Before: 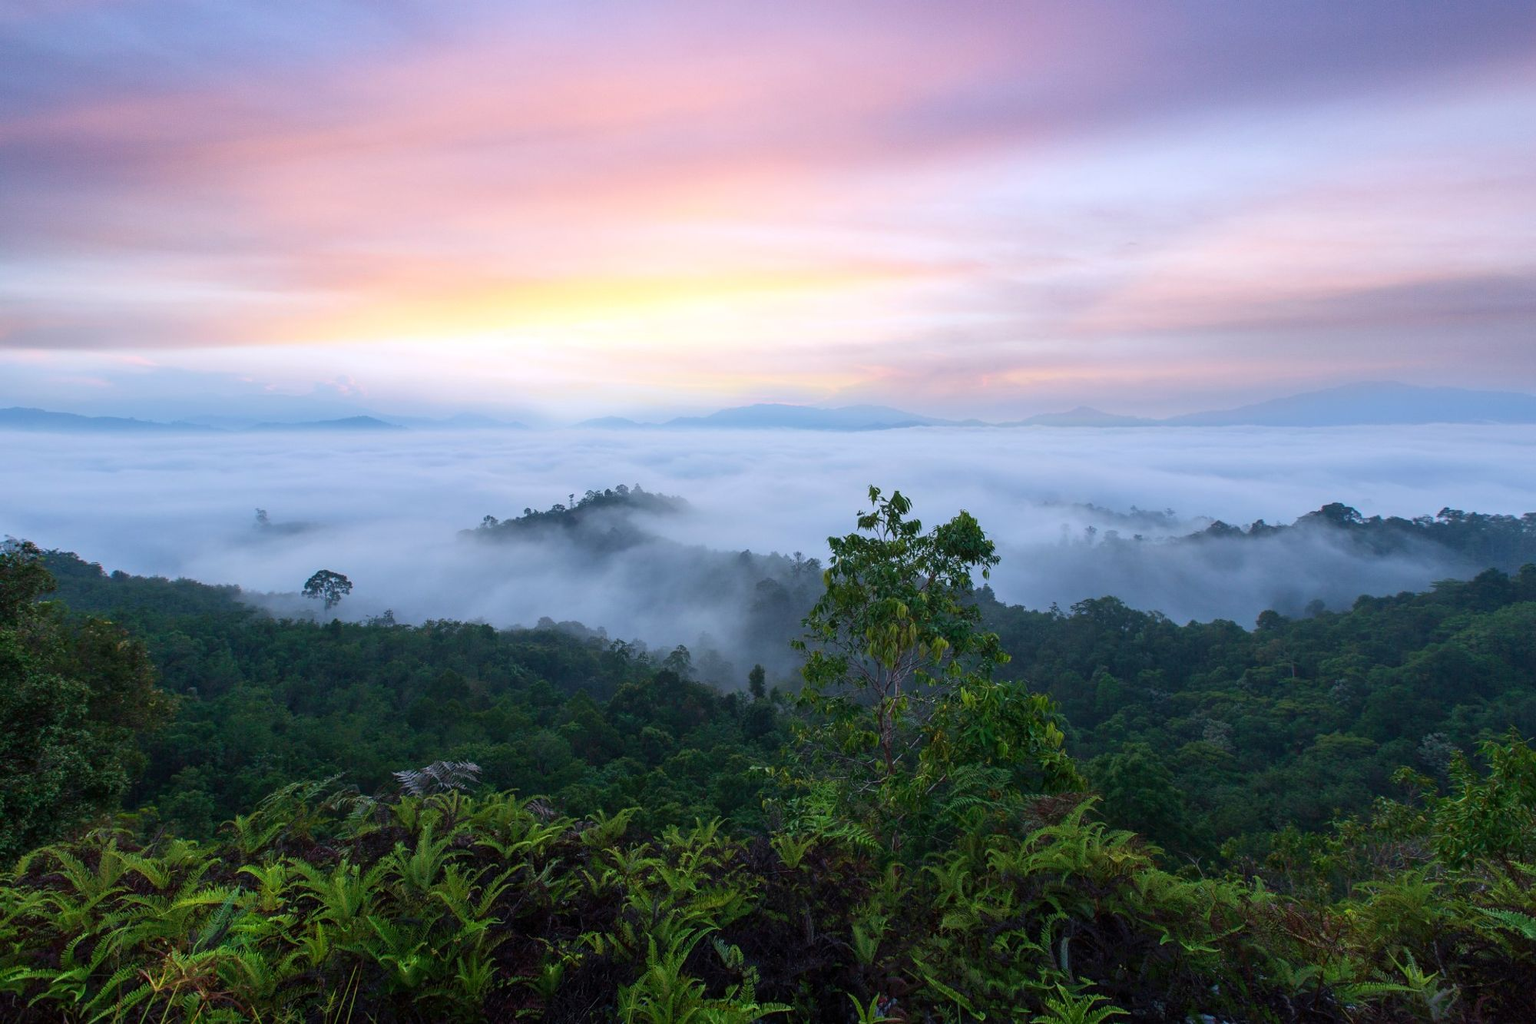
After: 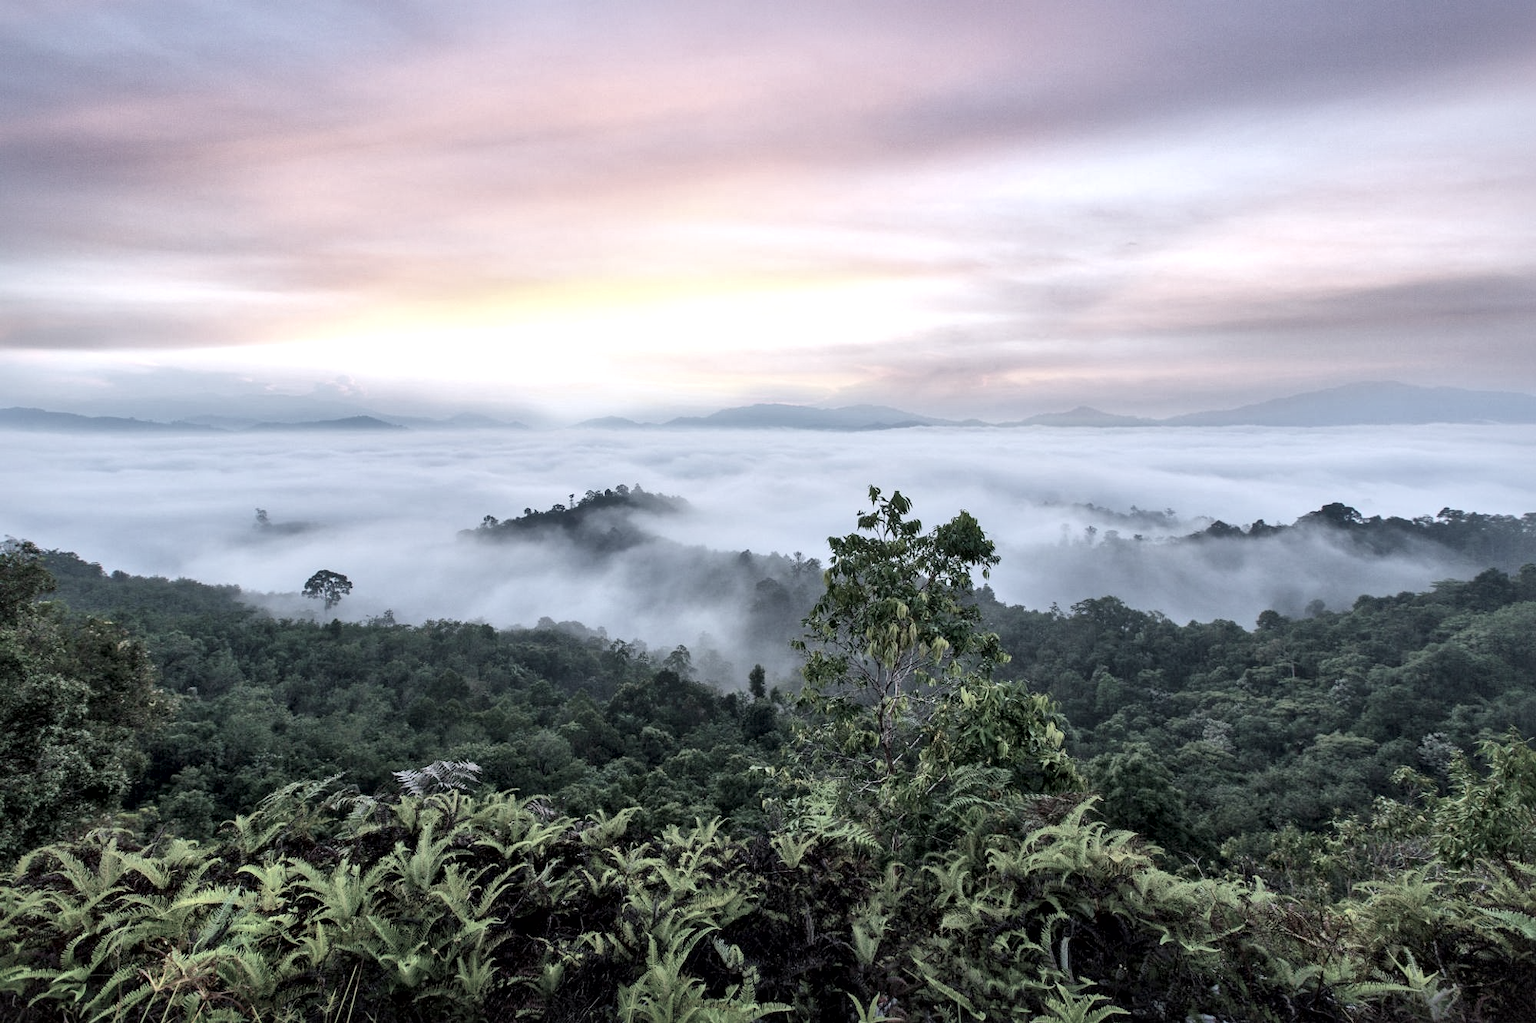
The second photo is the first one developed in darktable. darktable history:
contrast brightness saturation: brightness 0.18, saturation -0.5
local contrast: mode bilateral grid, contrast 44, coarseness 69, detail 214%, midtone range 0.2
